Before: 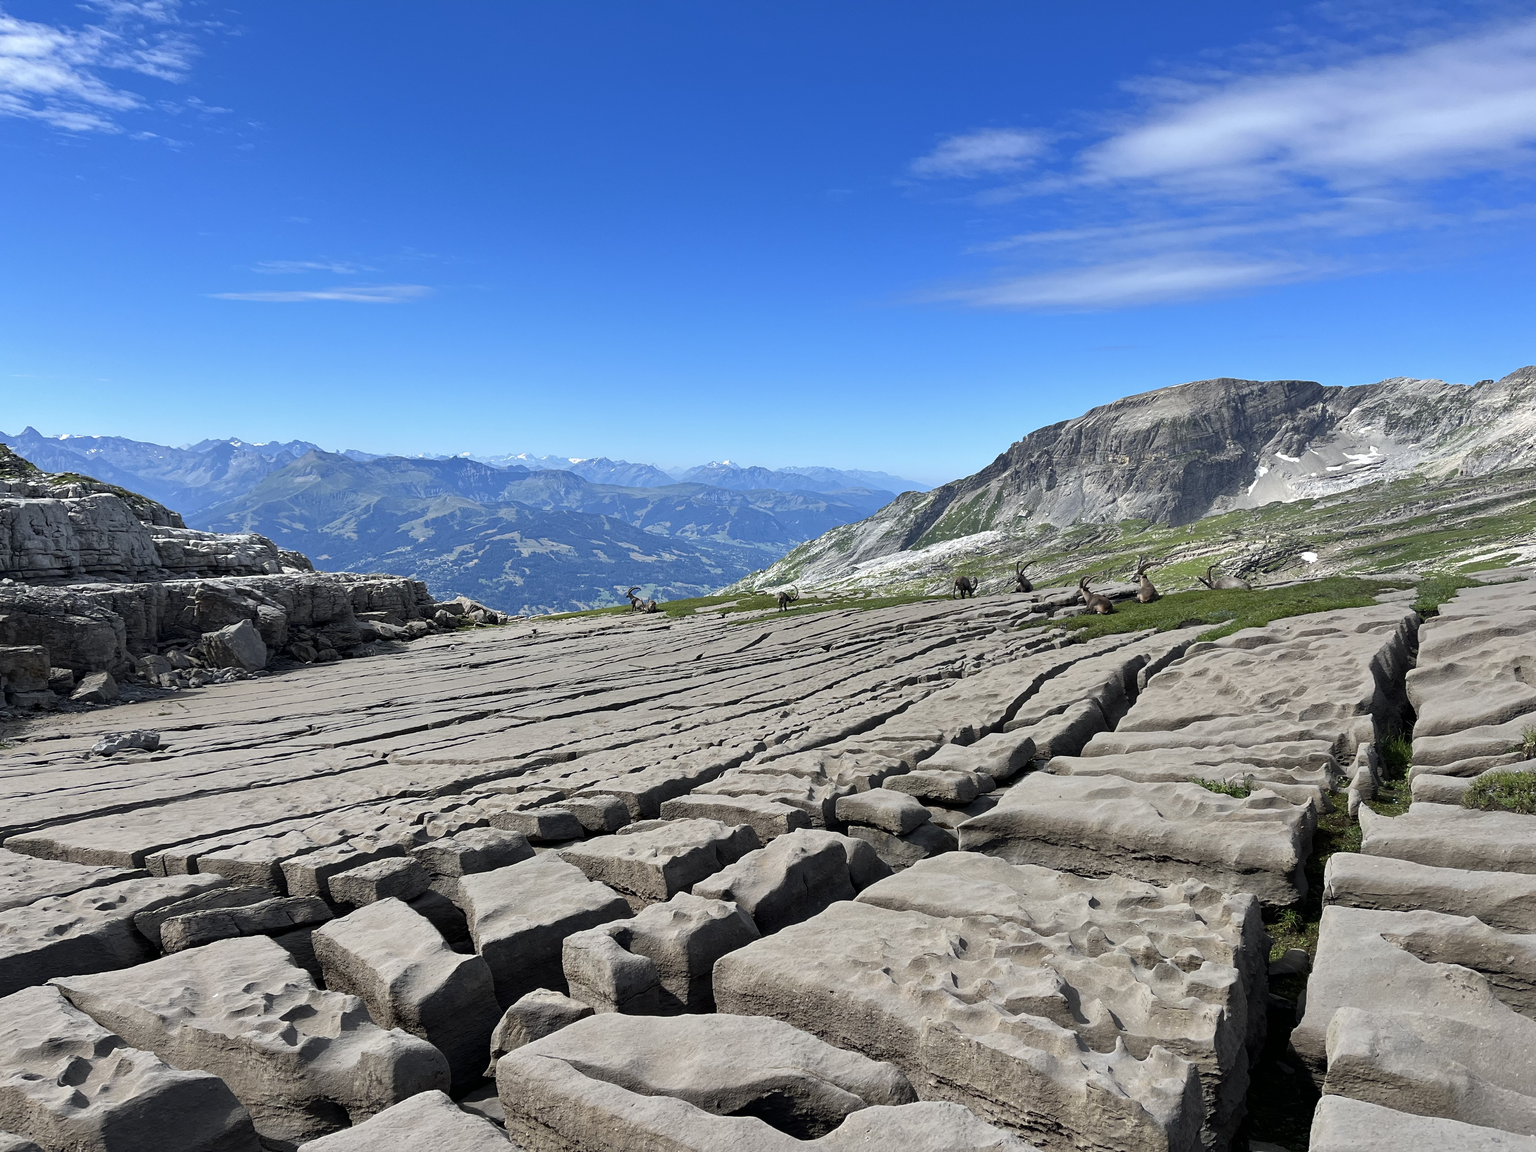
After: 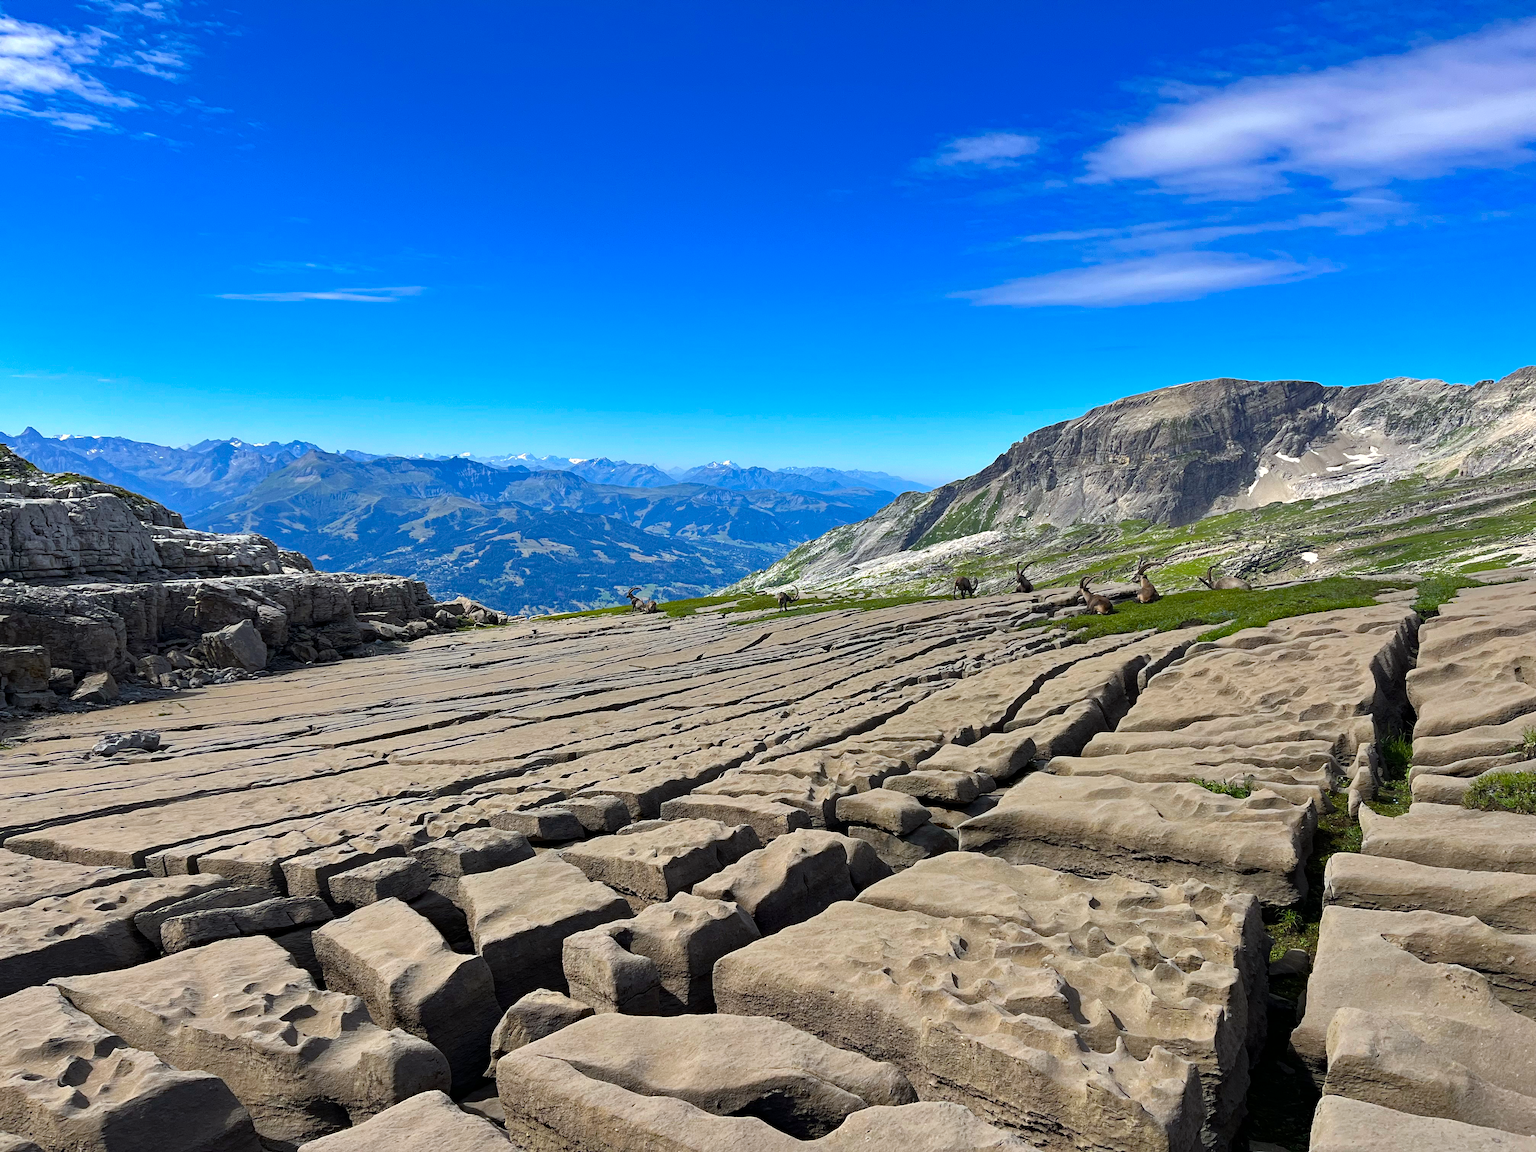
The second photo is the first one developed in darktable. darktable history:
haze removal: strength 0.29, distance 0.25, compatibility mode true, adaptive false
color balance rgb: perceptual saturation grading › global saturation 25%, global vibrance 20%
